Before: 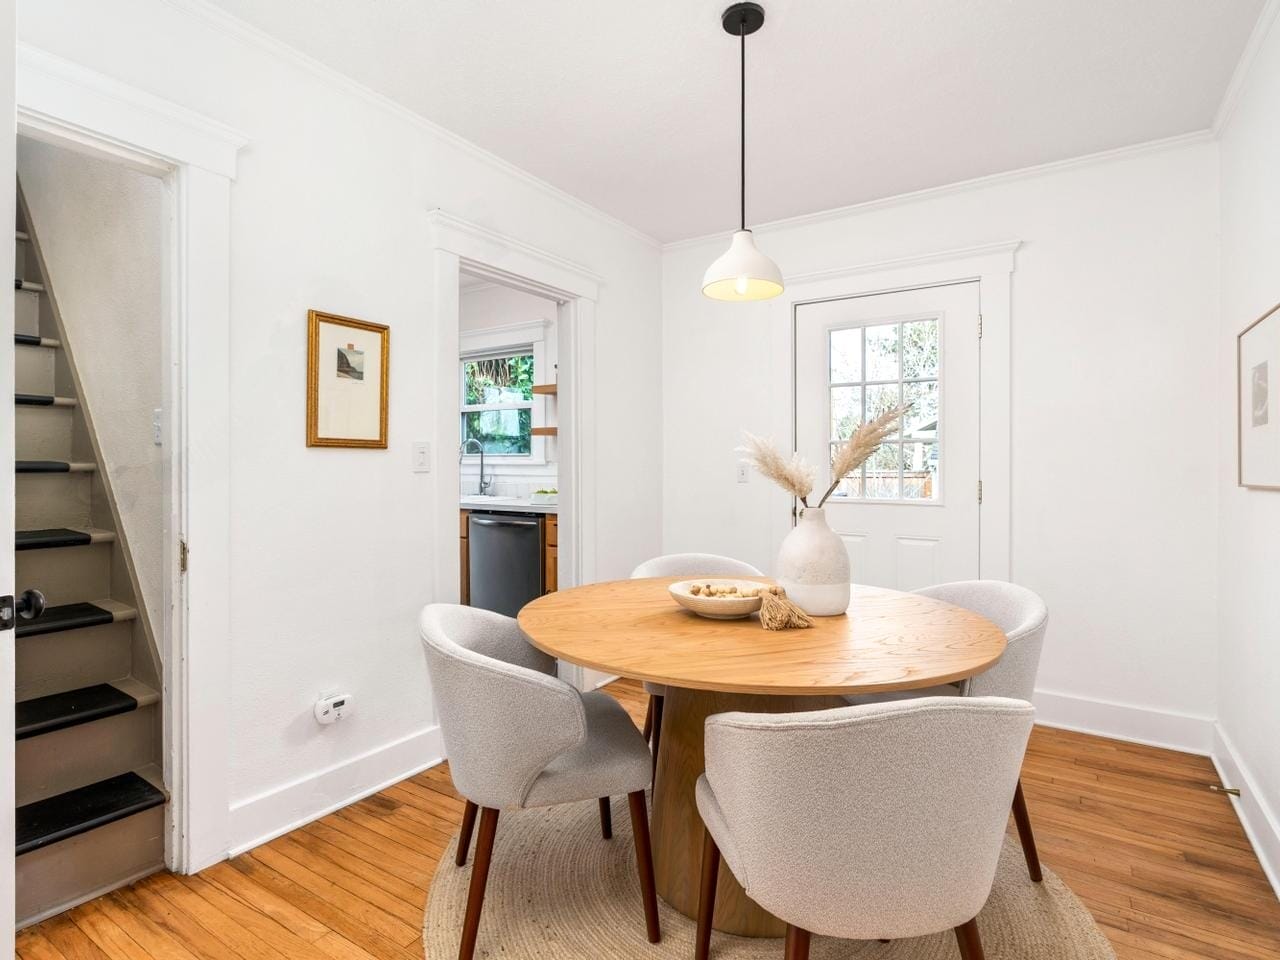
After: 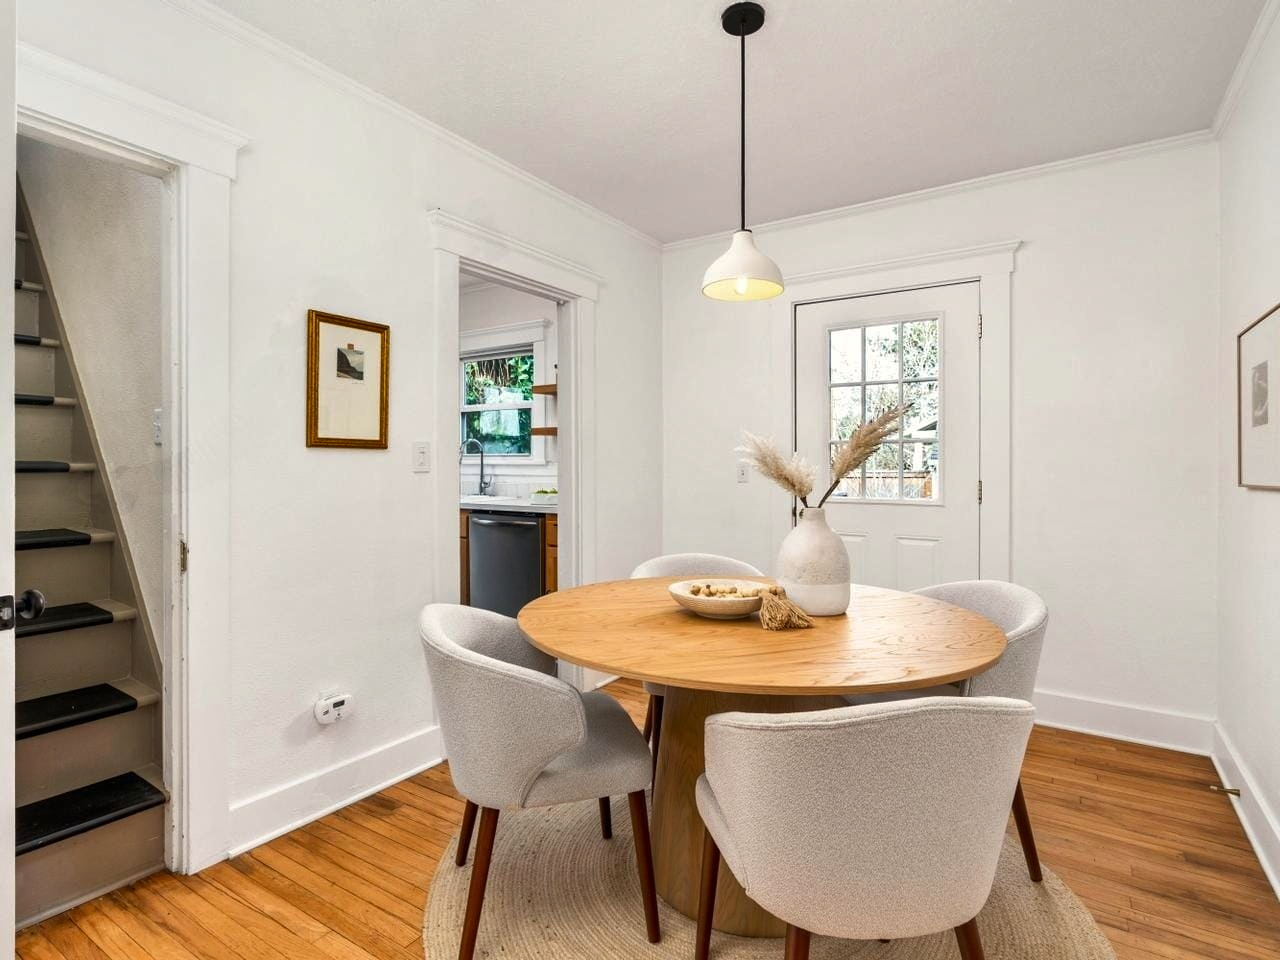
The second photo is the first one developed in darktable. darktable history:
shadows and highlights: soften with gaussian
color correction: highlights b* 2.89
